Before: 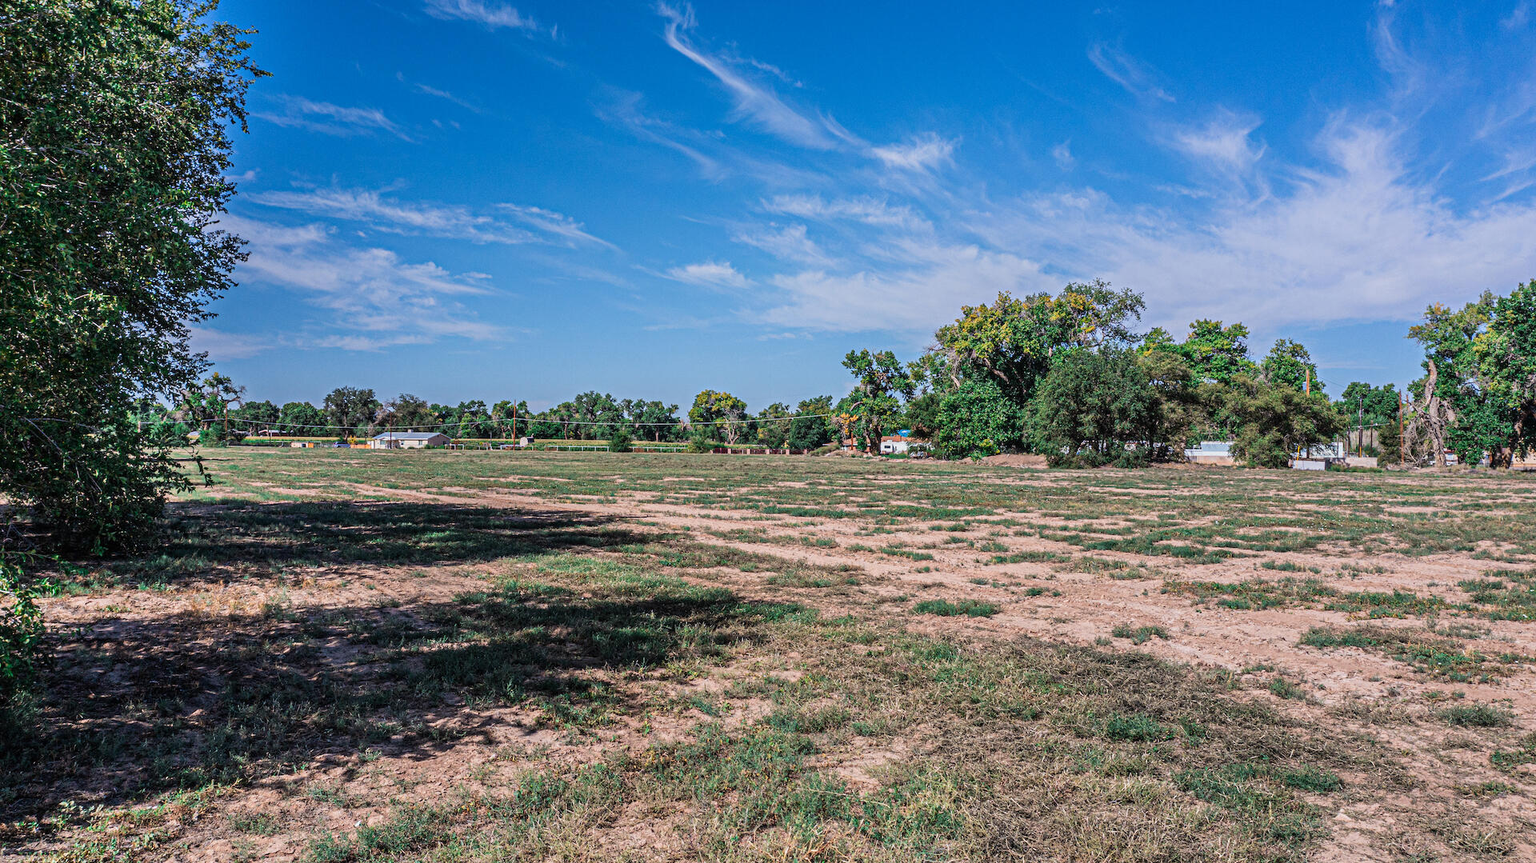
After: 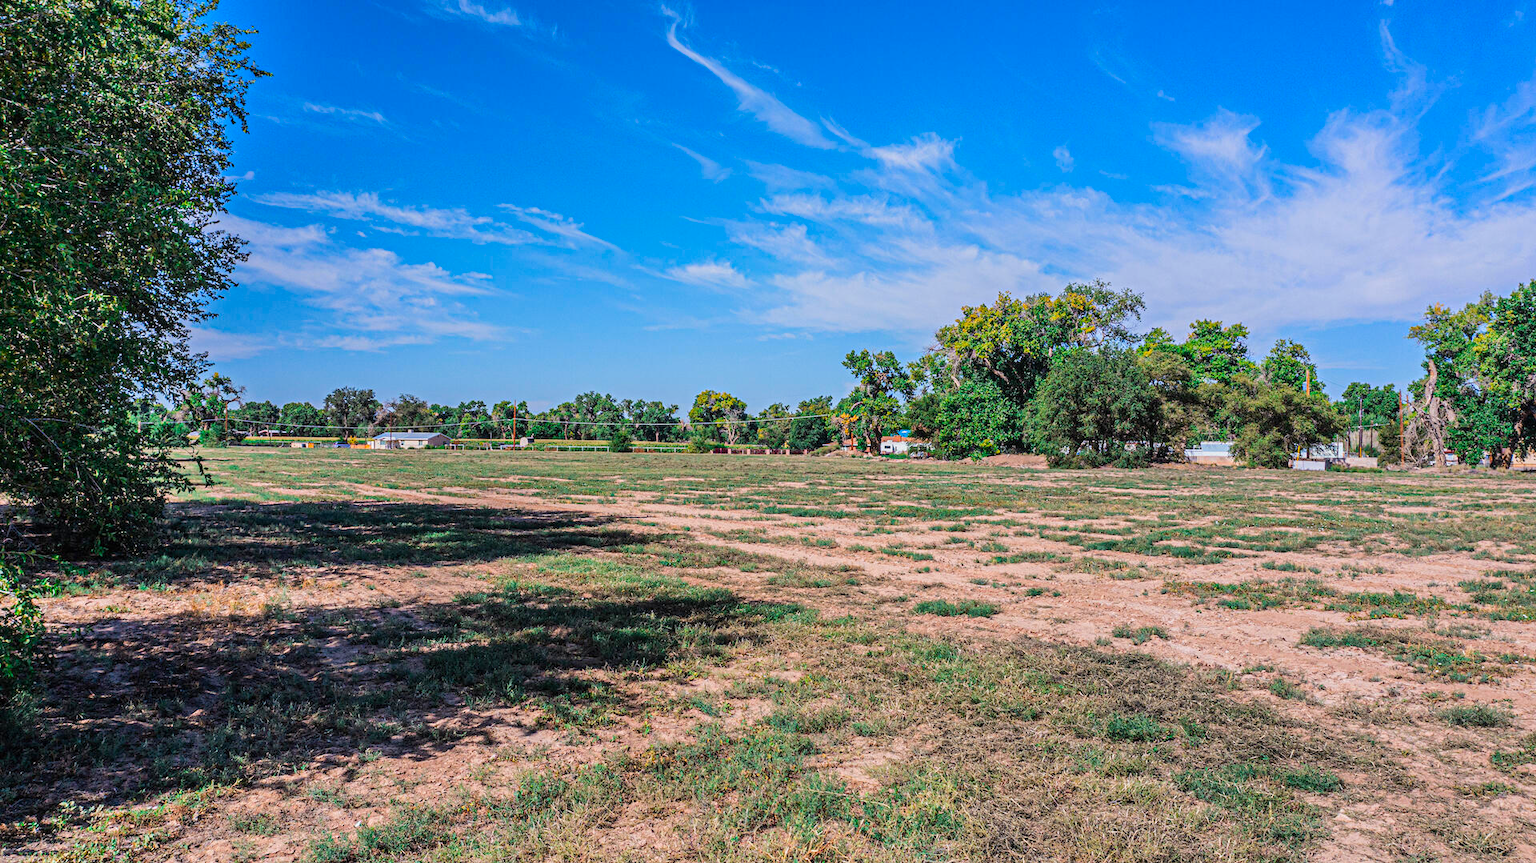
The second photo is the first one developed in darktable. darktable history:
color balance rgb: perceptual saturation grading › global saturation 29.437%, perceptual brilliance grading › mid-tones 10.617%, perceptual brilliance grading › shadows 15.372%
